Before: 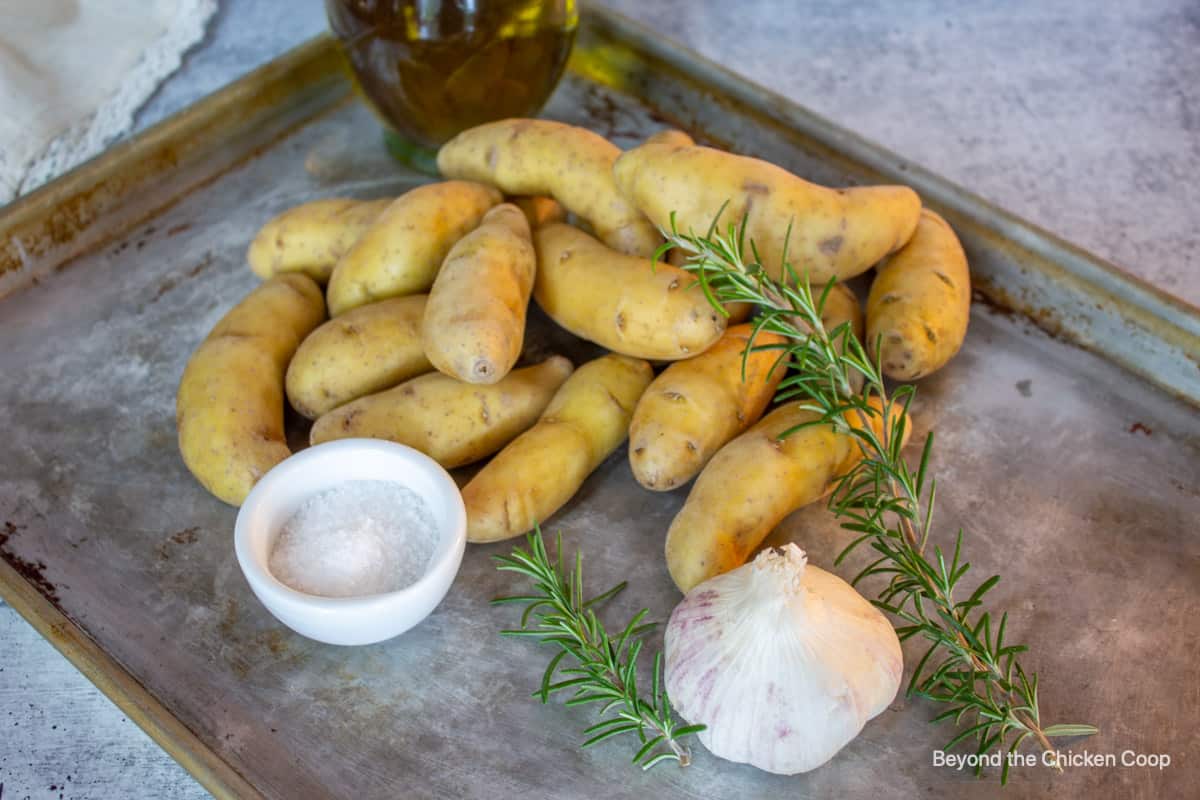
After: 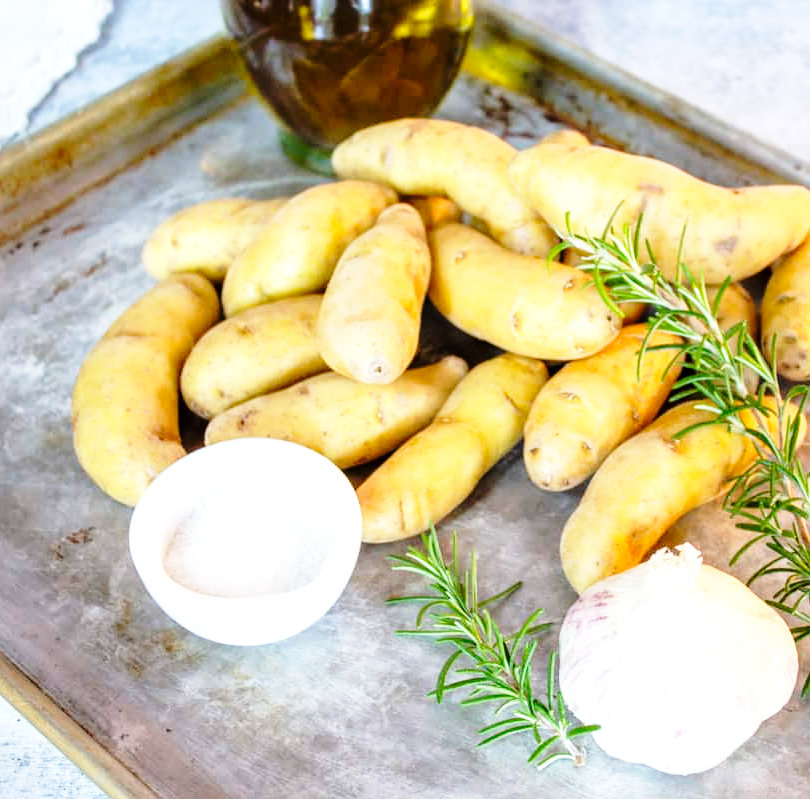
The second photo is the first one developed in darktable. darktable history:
tone equalizer: -8 EV -0.762 EV, -7 EV -0.732 EV, -6 EV -0.572 EV, -5 EV -0.406 EV, -3 EV 0.403 EV, -2 EV 0.6 EV, -1 EV 0.684 EV, +0 EV 0.745 EV
base curve: curves: ch0 [(0, 0) (0.028, 0.03) (0.121, 0.232) (0.46, 0.748) (0.859, 0.968) (1, 1)], preserve colors none
crop and rotate: left 8.787%, right 23.674%
